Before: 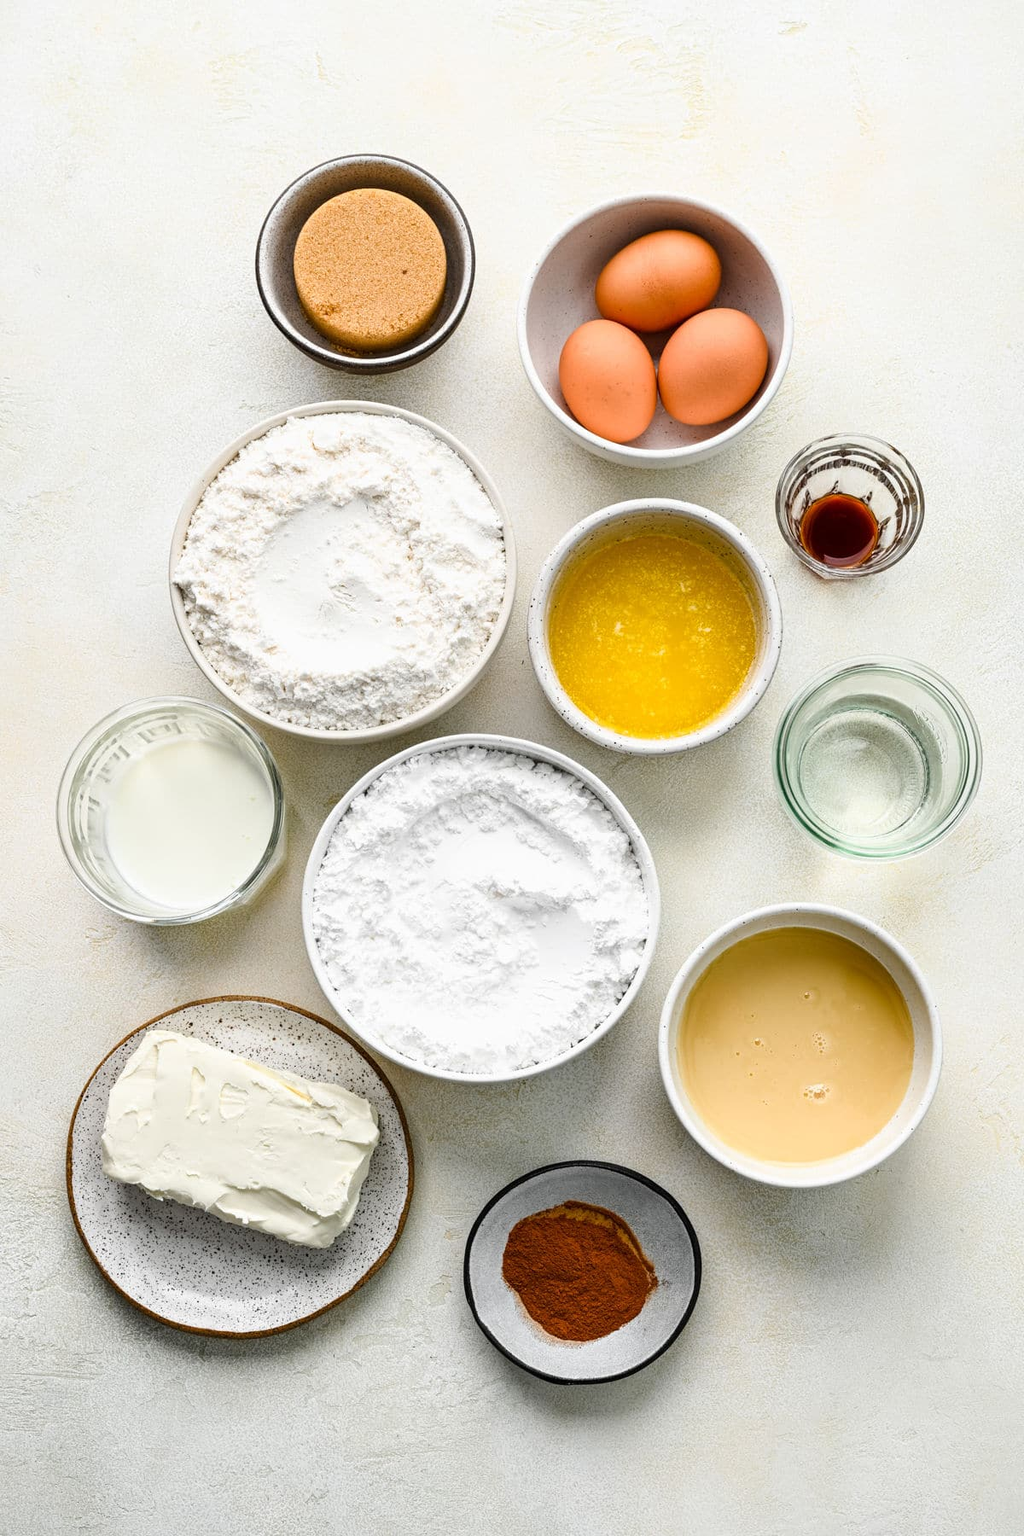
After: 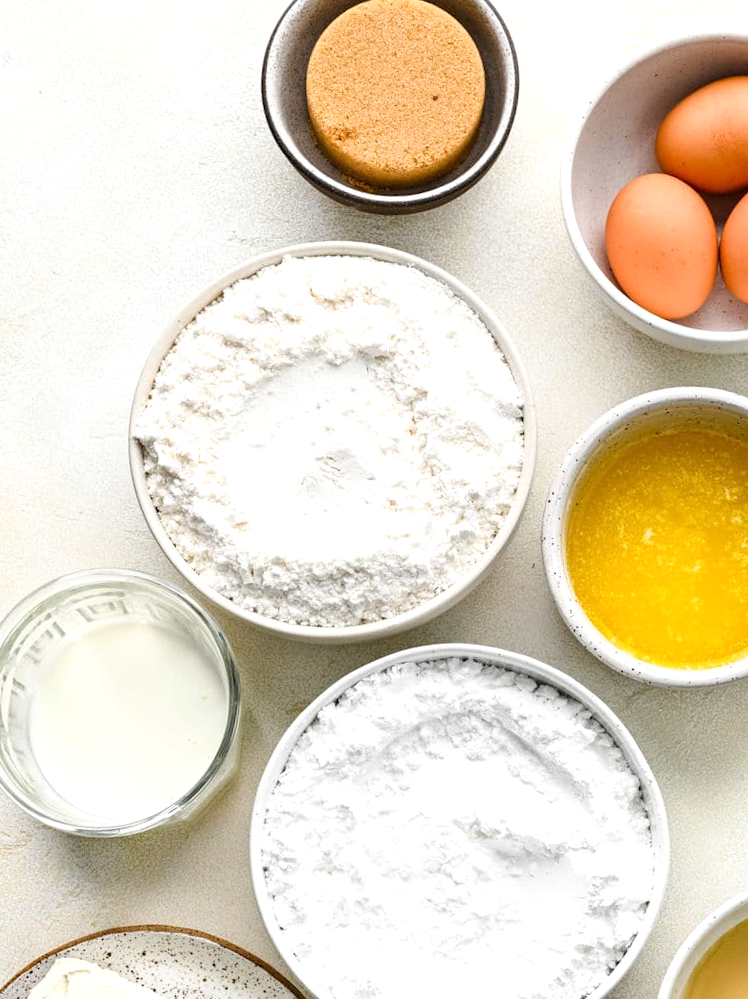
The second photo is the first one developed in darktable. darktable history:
exposure: exposure 0.2 EV, compensate highlight preservation false
crop and rotate: angle -4.99°, left 2.122%, top 6.945%, right 27.566%, bottom 30.519%
